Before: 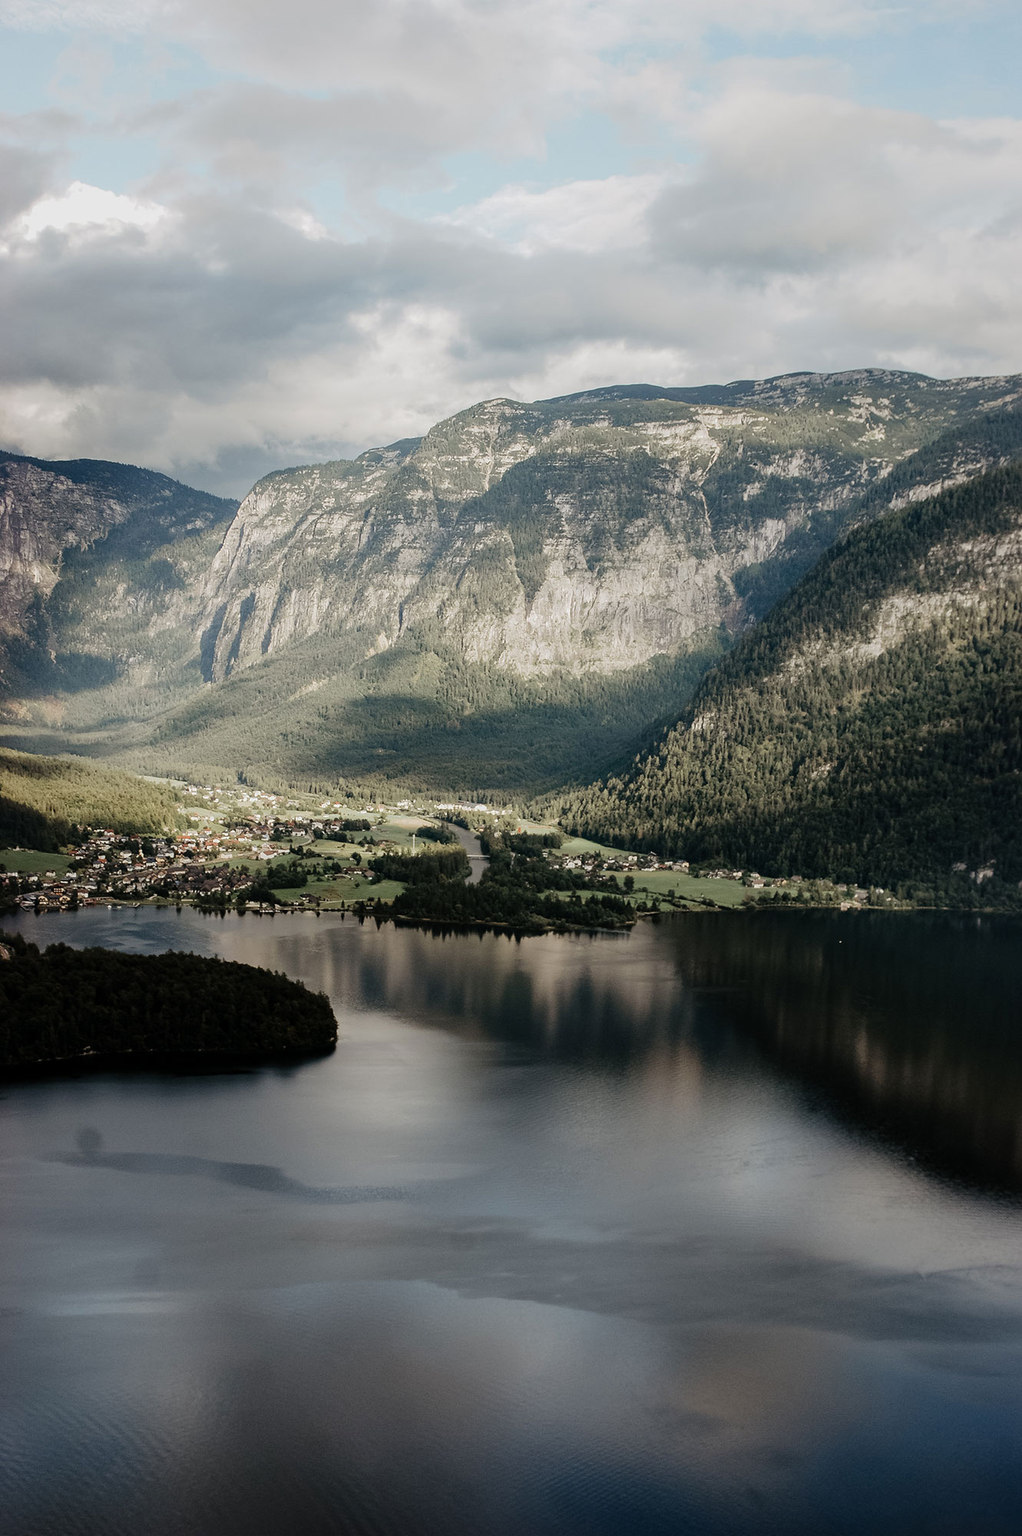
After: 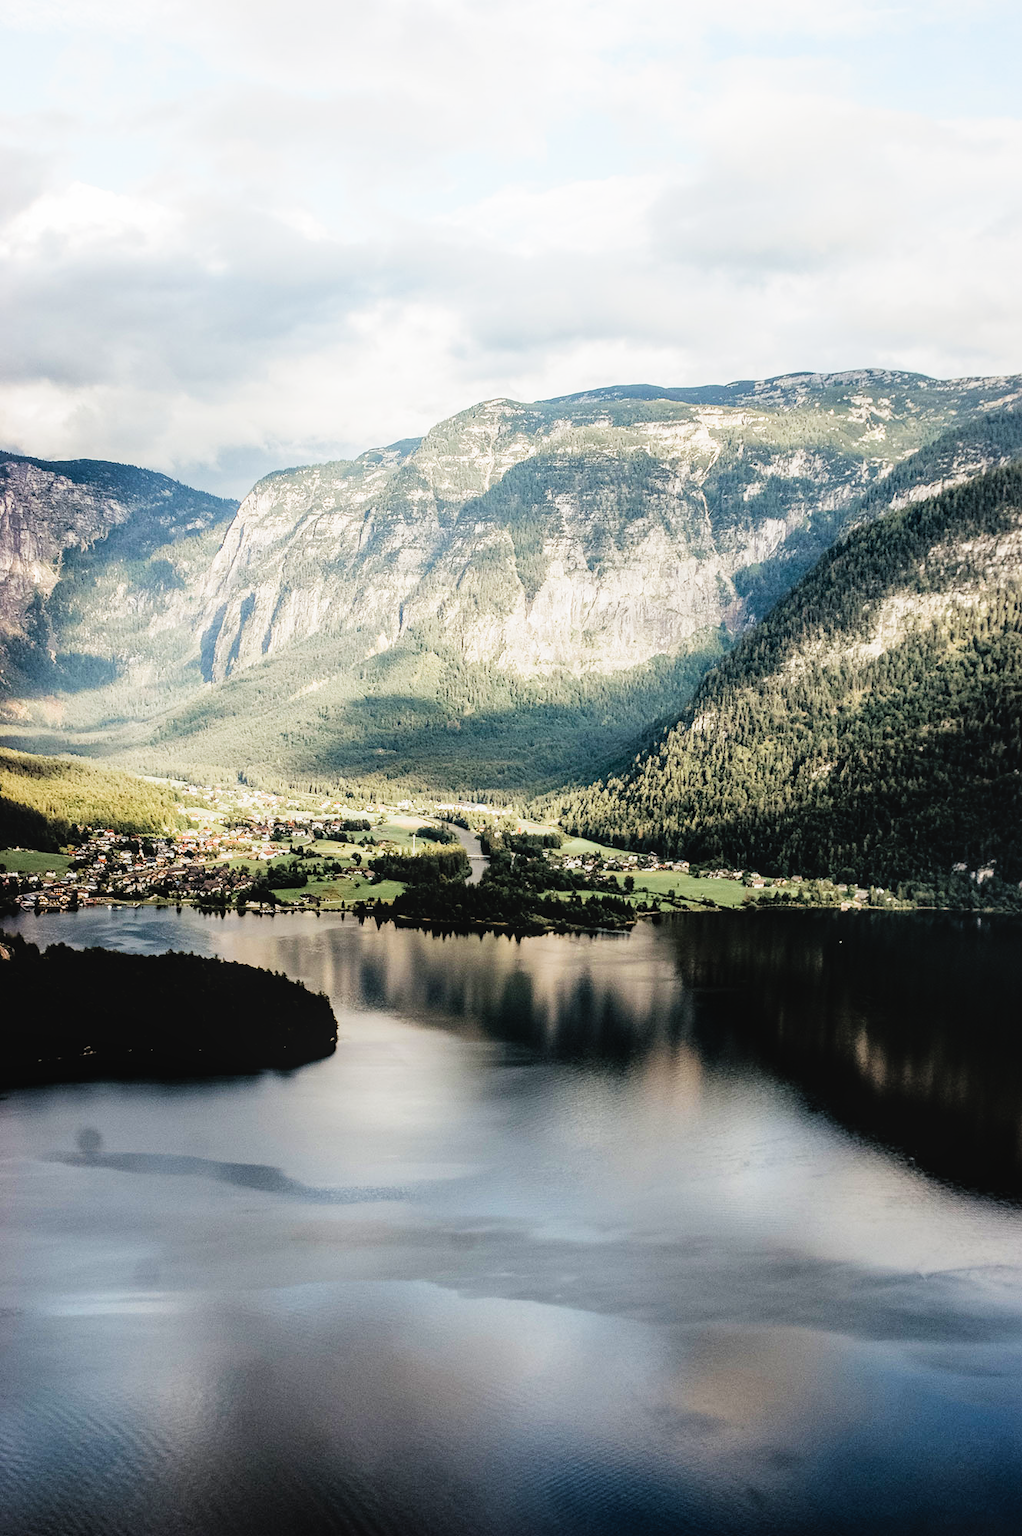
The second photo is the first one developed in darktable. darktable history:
local contrast: detail 110%
color balance rgb: perceptual saturation grading › global saturation 20%, global vibrance 20%
exposure: black level correction 0, exposure 1.2 EV, compensate highlight preservation false
filmic rgb: black relative exposure -5 EV, white relative exposure 3.5 EV, hardness 3.19, contrast 1.3, highlights saturation mix -50%
